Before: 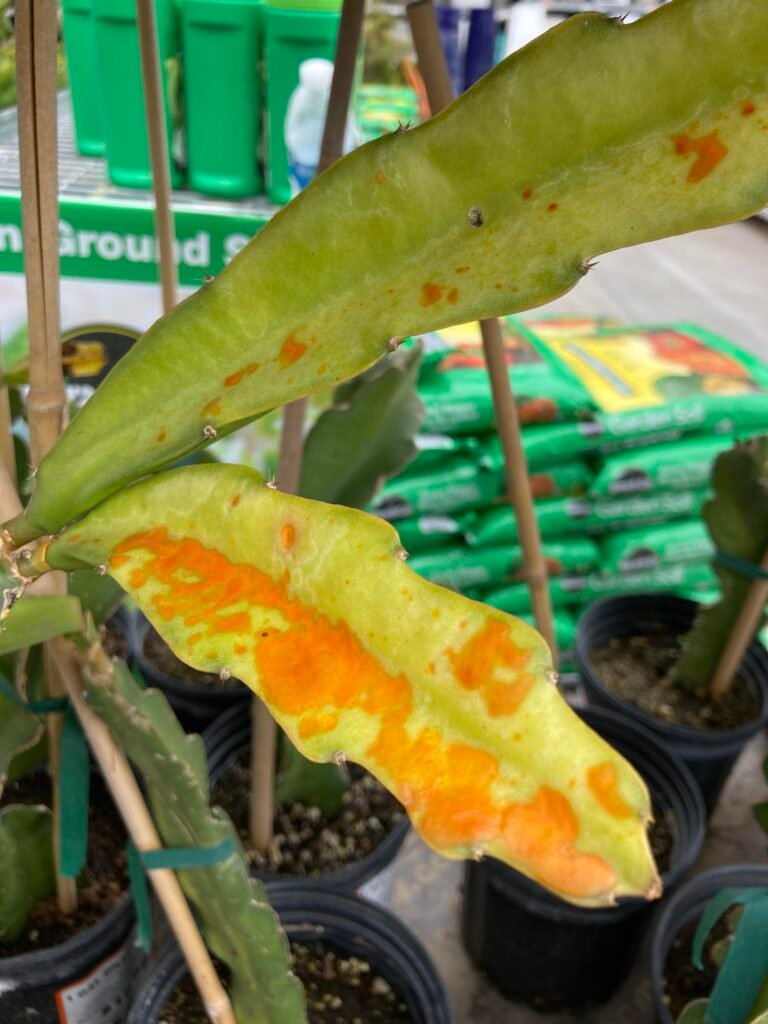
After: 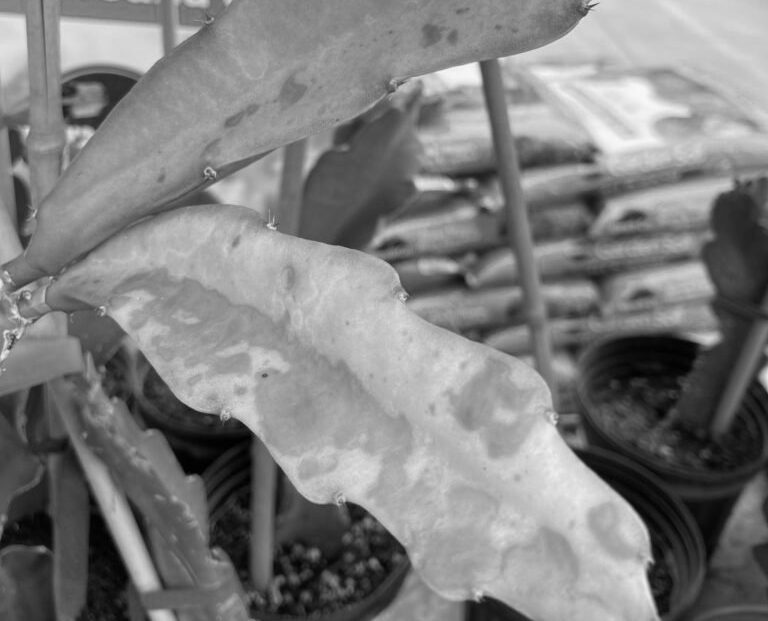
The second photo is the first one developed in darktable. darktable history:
crop and rotate: top 25.357%, bottom 13.942%
monochrome: on, module defaults
